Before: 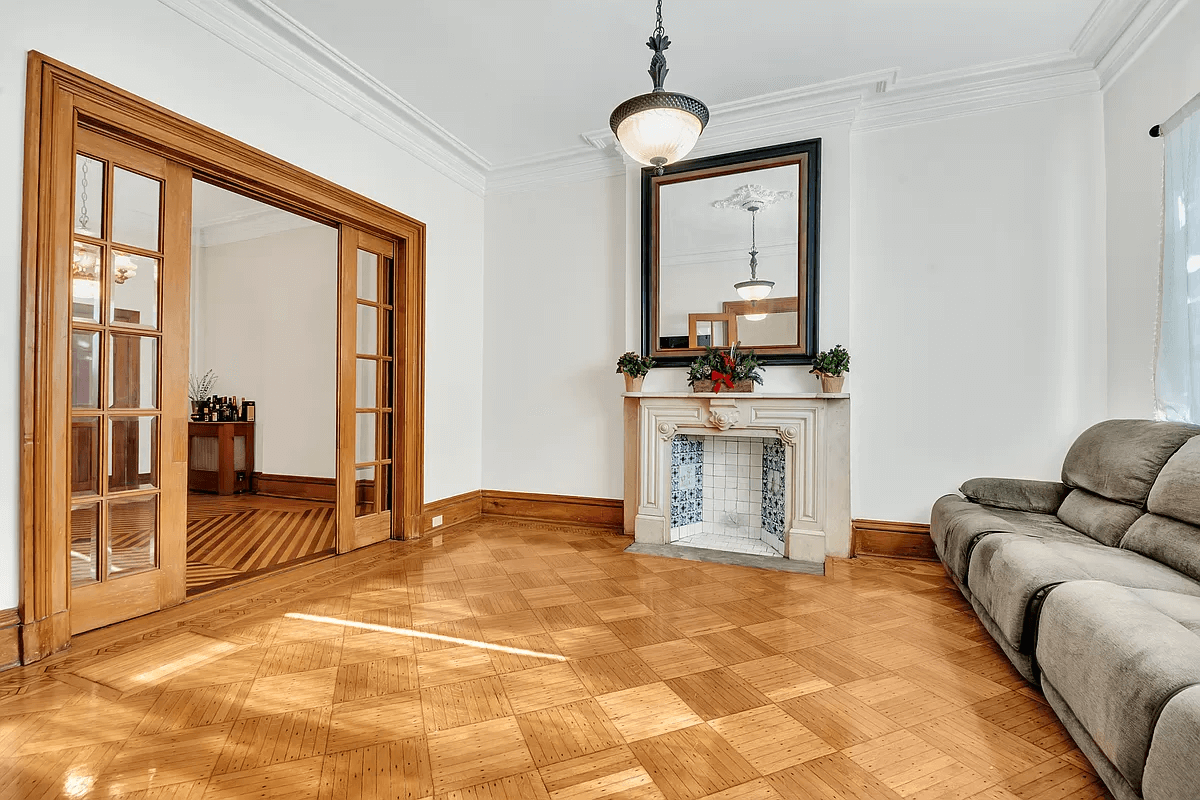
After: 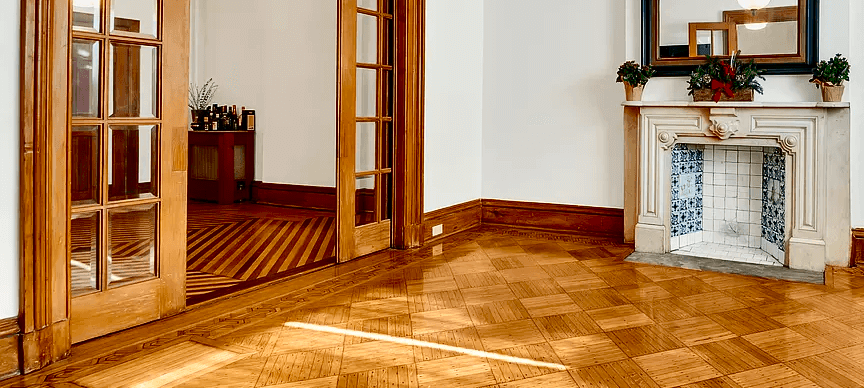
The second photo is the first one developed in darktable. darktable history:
crop: top 36.498%, right 27.964%, bottom 14.995%
contrast brightness saturation: contrast 0.22, brightness -0.19, saturation 0.24
color balance rgb: perceptual saturation grading › global saturation 20%, perceptual saturation grading › highlights -25%, perceptual saturation grading › shadows 25%
